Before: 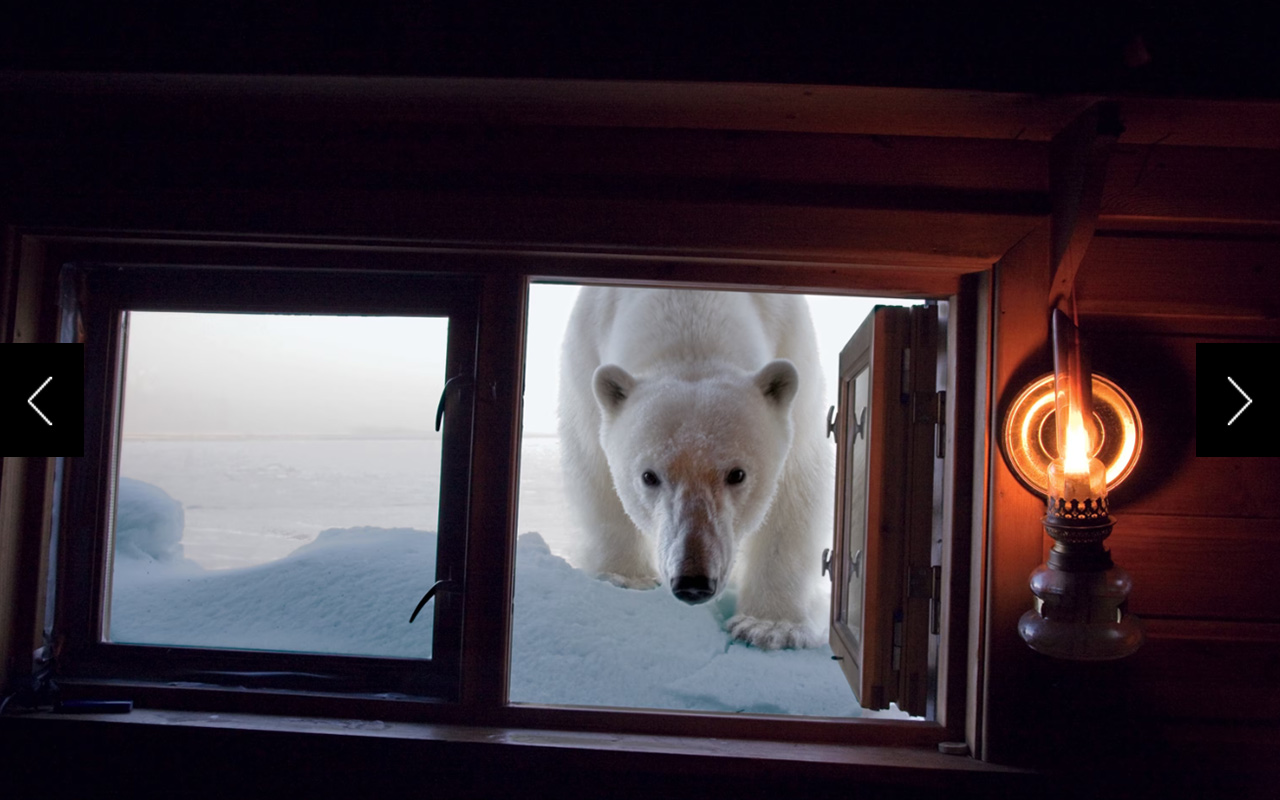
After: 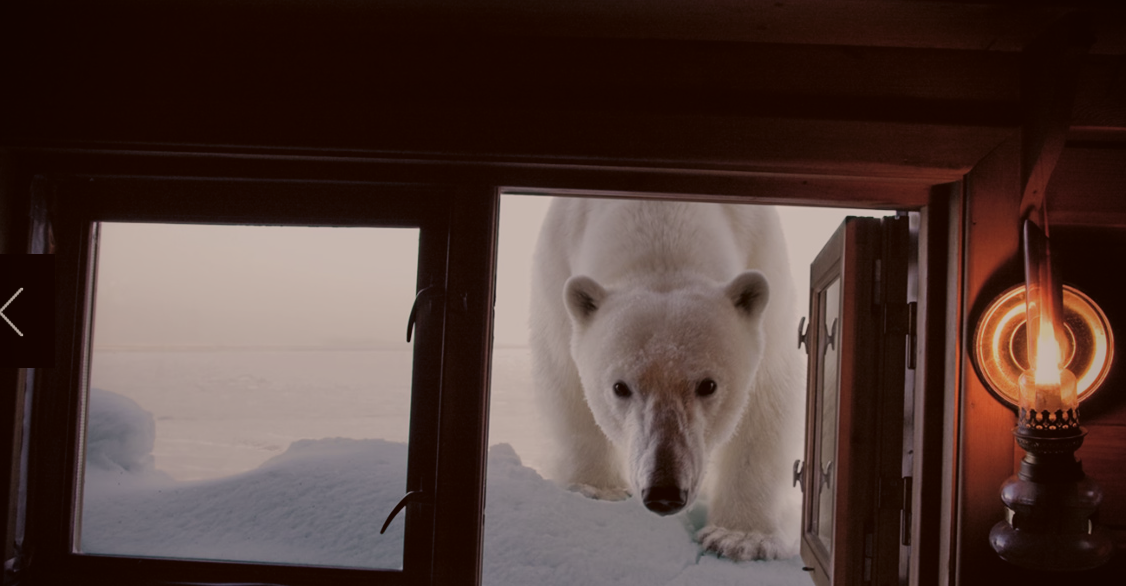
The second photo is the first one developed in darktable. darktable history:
exposure: black level correction -0.015, exposure -0.533 EV, compensate highlight preservation false
crop and rotate: left 2.338%, top 11.16%, right 9.663%, bottom 15.5%
filmic rgb: black relative exposure -7.11 EV, white relative exposure 5.39 EV, hardness 3.02
vignetting: brightness -0.592, saturation -0.003
color correction: highlights a* 6.13, highlights b* 8.15, shadows a* 6.54, shadows b* 7.19, saturation 0.882
